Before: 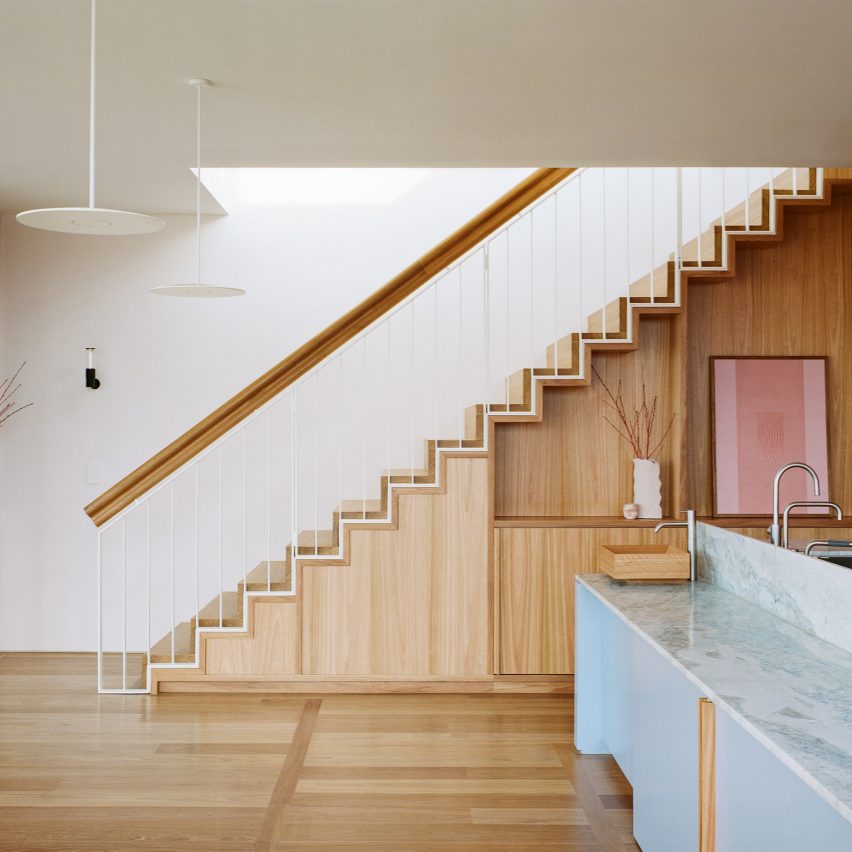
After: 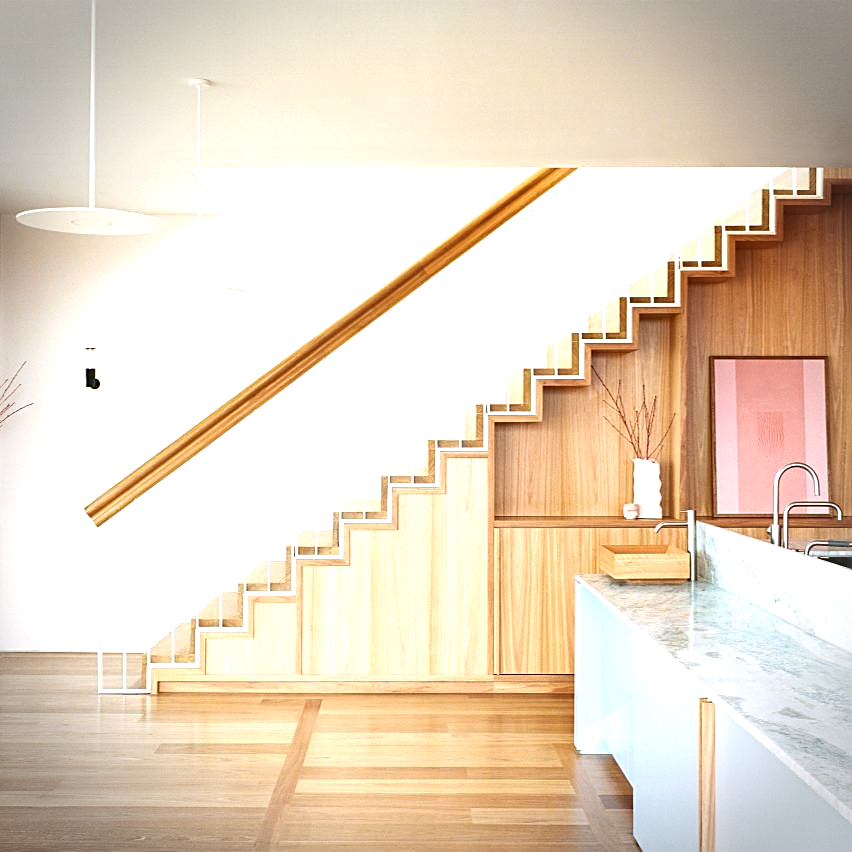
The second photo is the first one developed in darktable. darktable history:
vignetting: dithering 8-bit output, unbound false
exposure: black level correction 0, exposure 1.1 EV, compensate exposure bias true, compensate highlight preservation false
sharpen: on, module defaults
